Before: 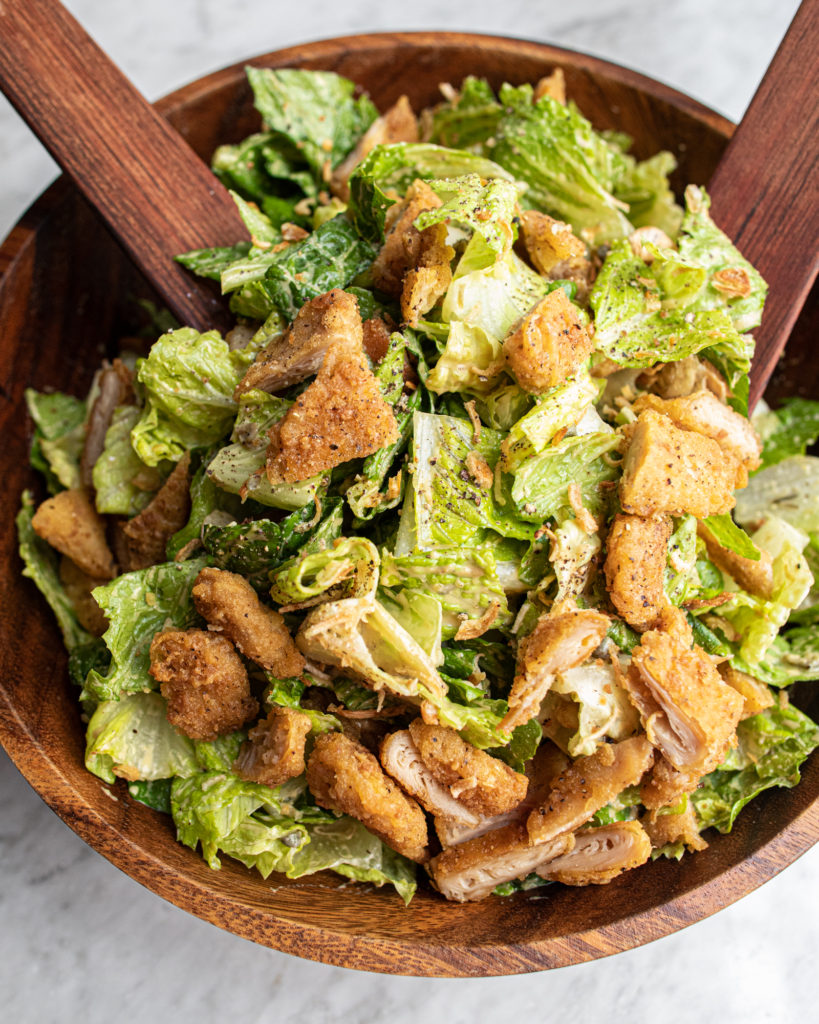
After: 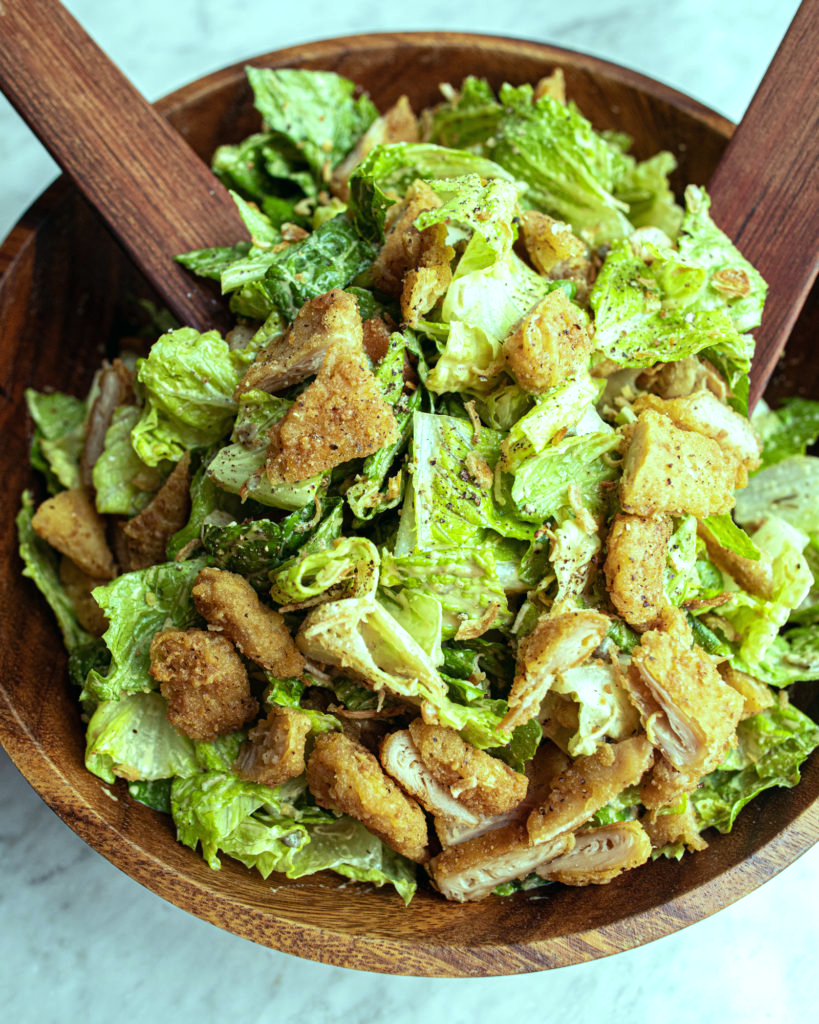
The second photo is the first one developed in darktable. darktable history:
velvia: strength 9.25%
color balance: mode lift, gamma, gain (sRGB), lift [0.997, 0.979, 1.021, 1.011], gamma [1, 1.084, 0.916, 0.998], gain [1, 0.87, 1.13, 1.101], contrast 4.55%, contrast fulcrum 38.24%, output saturation 104.09%
